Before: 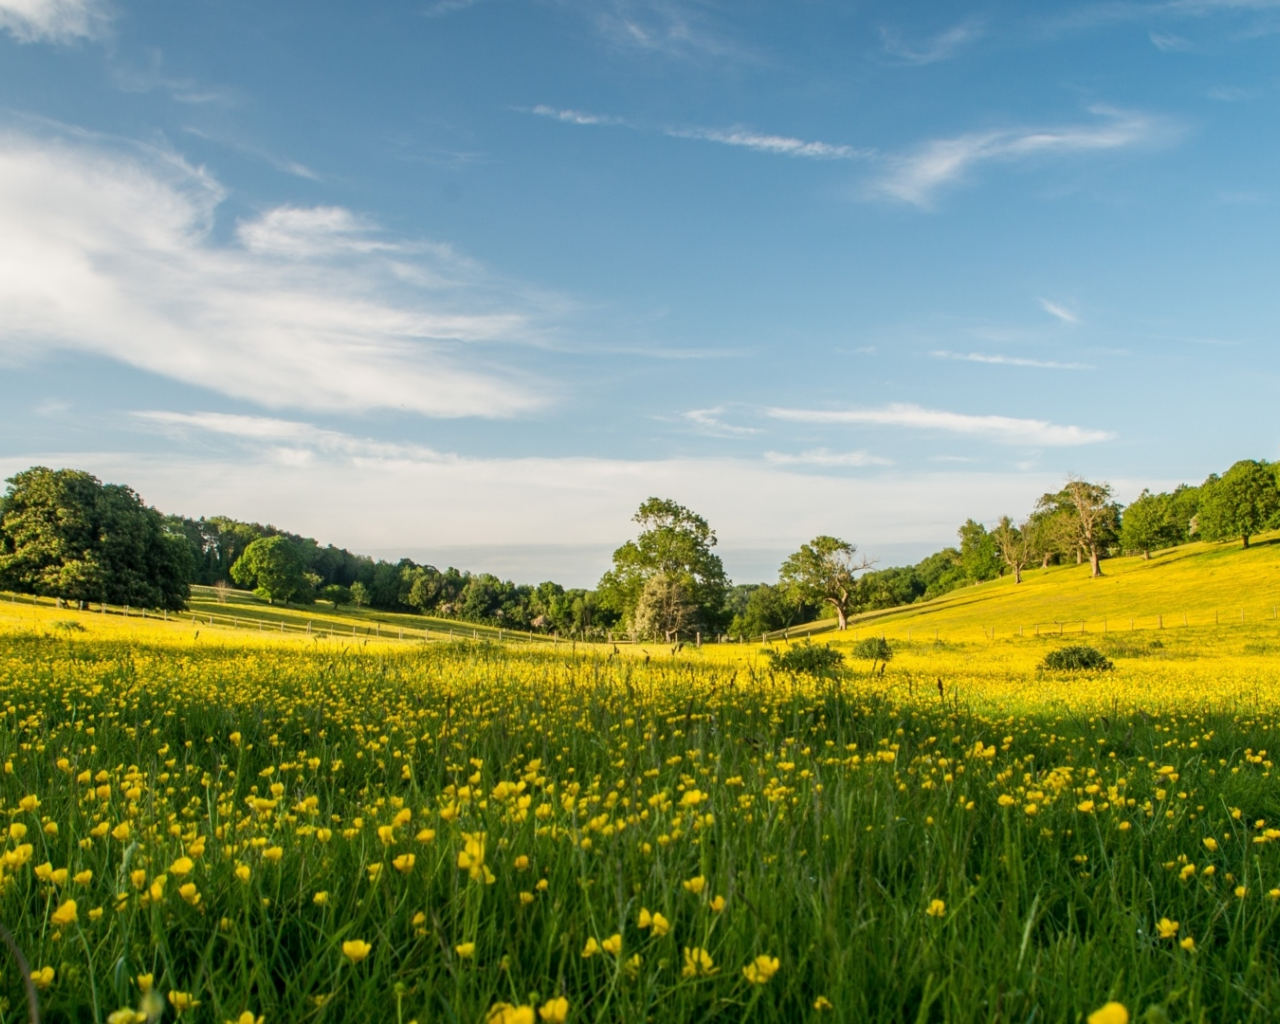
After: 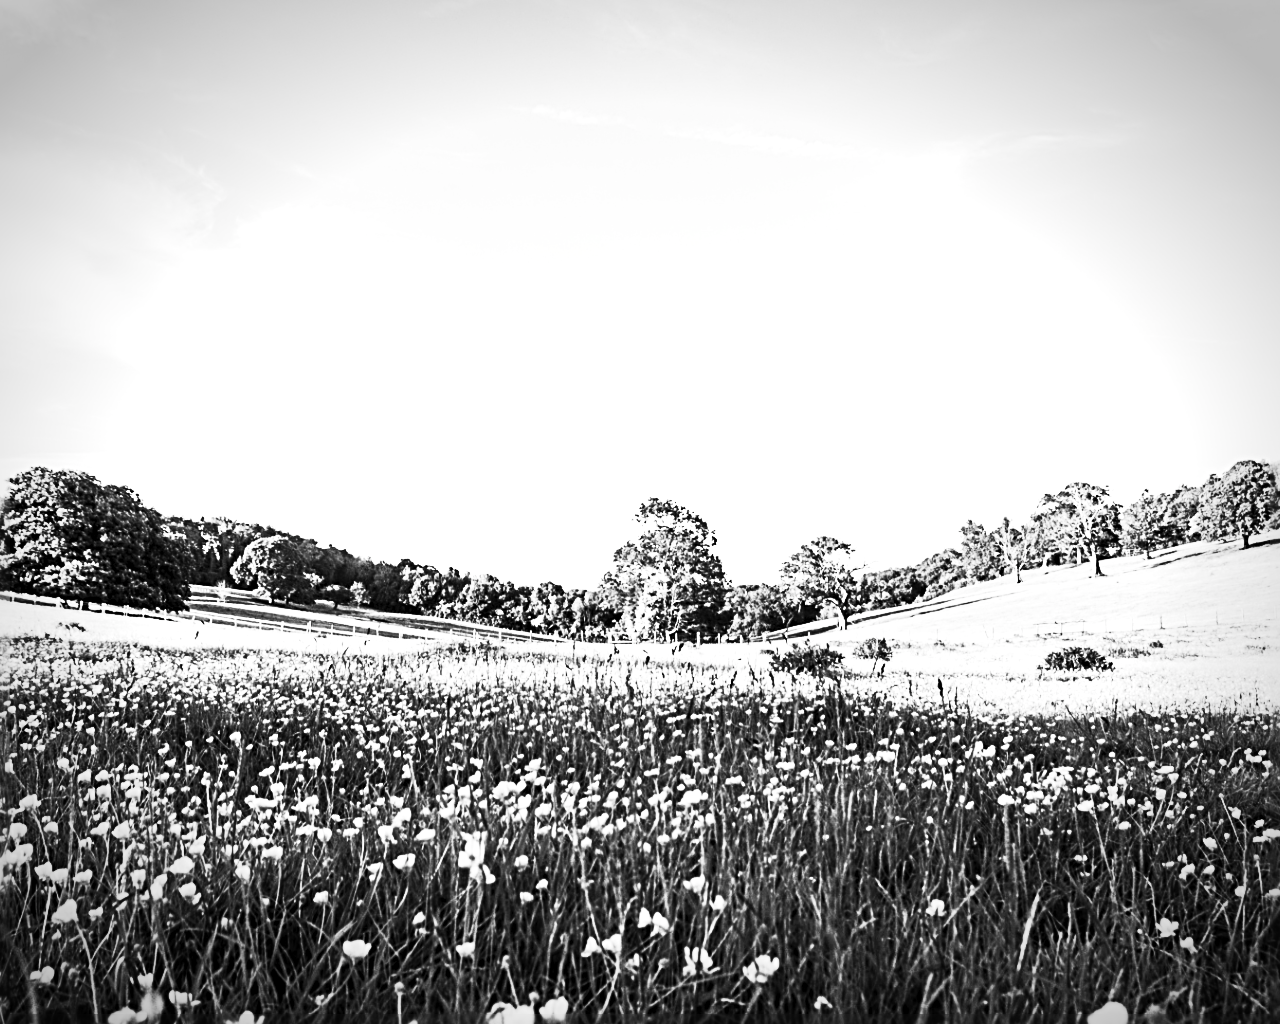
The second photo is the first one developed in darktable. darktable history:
contrast brightness saturation: contrast 0.62, brightness 0.34, saturation 0.14
exposure: black level correction 0, exposure 0.5 EV, compensate highlight preservation false
sharpen: radius 3.69, amount 0.928
color balance rgb: linear chroma grading › global chroma 20%, perceptual saturation grading › global saturation 65%, perceptual saturation grading › highlights 50%, perceptual saturation grading › shadows 30%, perceptual brilliance grading › global brilliance 12%, perceptual brilliance grading › highlights 15%, global vibrance 20%
rgb curve: curves: ch0 [(0, 0) (0.136, 0.078) (0.262, 0.245) (0.414, 0.42) (1, 1)], compensate middle gray true, preserve colors basic power
color calibration: output gray [0.18, 0.41, 0.41, 0], gray › normalize channels true, illuminant same as pipeline (D50), adaptation XYZ, x 0.346, y 0.359, gamut compression 0
vignetting: automatic ratio true
white balance: emerald 1
